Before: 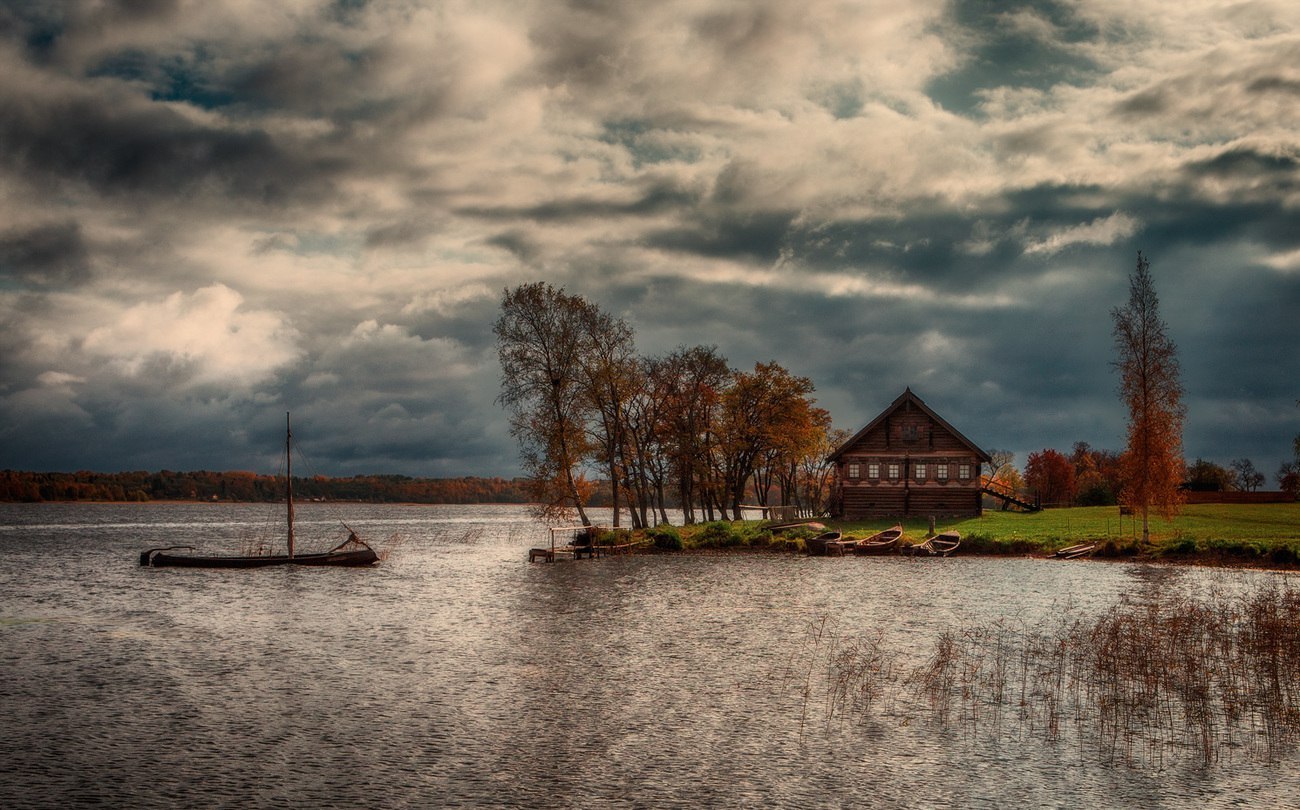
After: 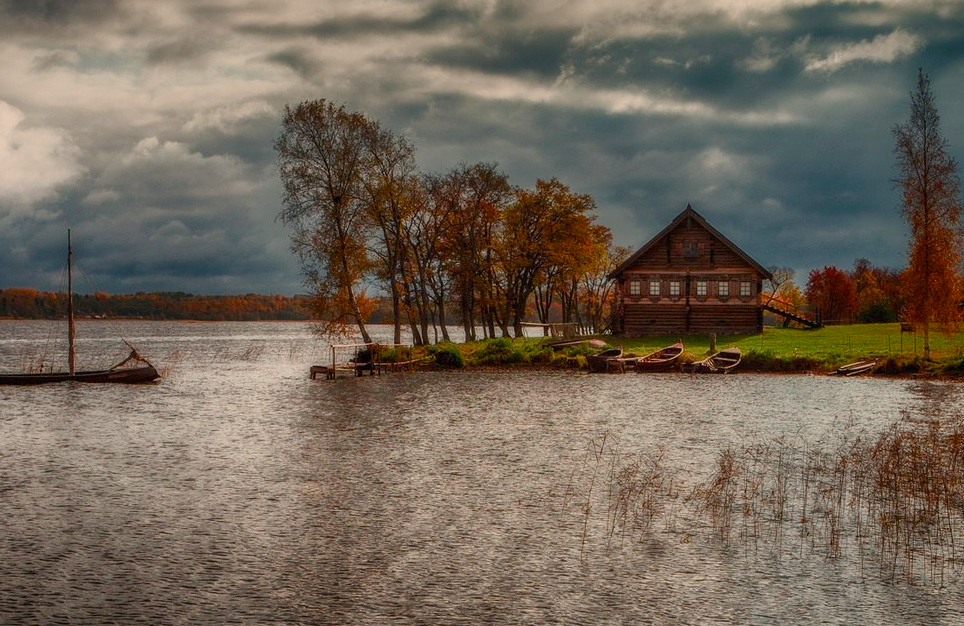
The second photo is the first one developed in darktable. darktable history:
crop: left 16.877%, top 22.61%, right 8.916%
color balance rgb: perceptual saturation grading › global saturation 20%, perceptual saturation grading › highlights -49.047%, perceptual saturation grading › shadows 24.179%, contrast -9.646%
